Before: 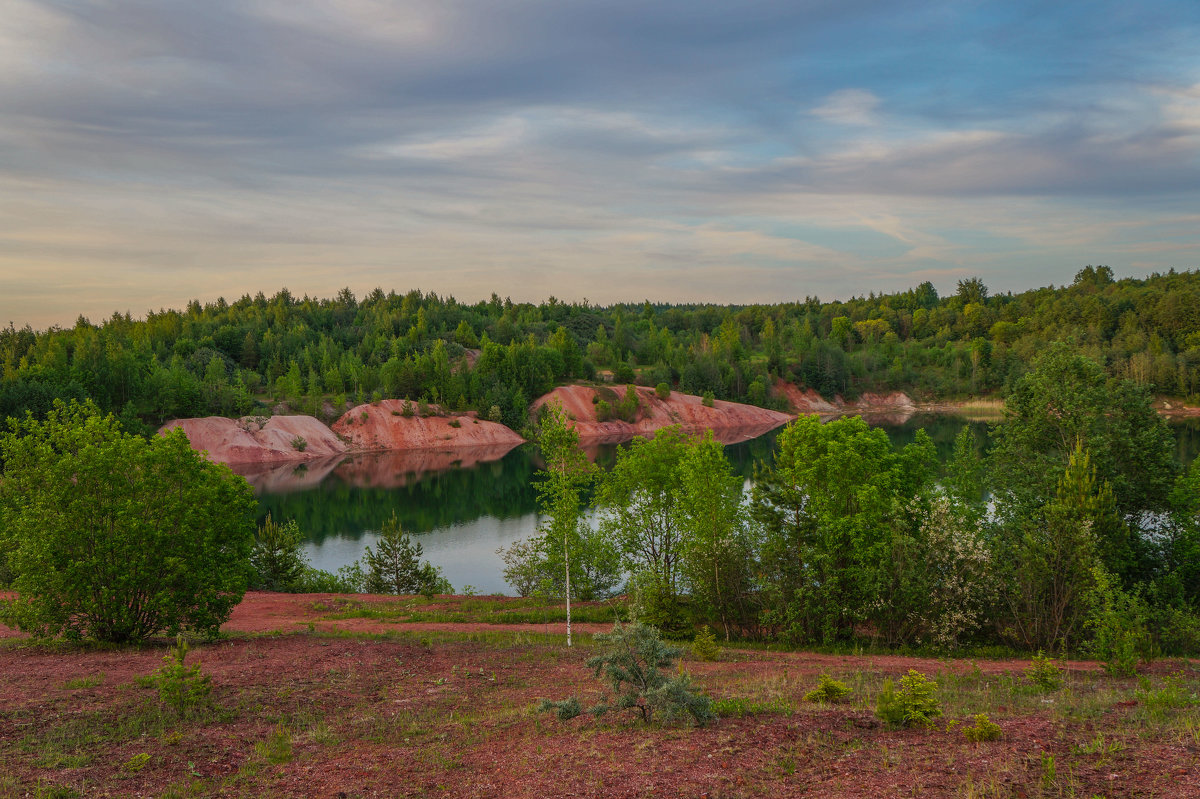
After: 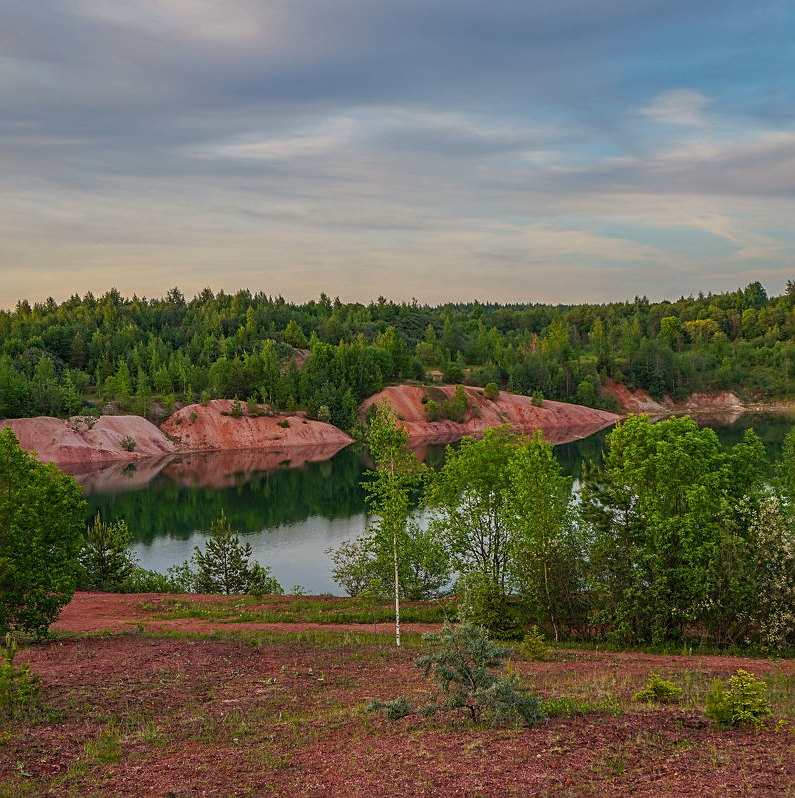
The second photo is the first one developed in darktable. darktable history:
sharpen: on, module defaults
crop and rotate: left 14.3%, right 19.387%
